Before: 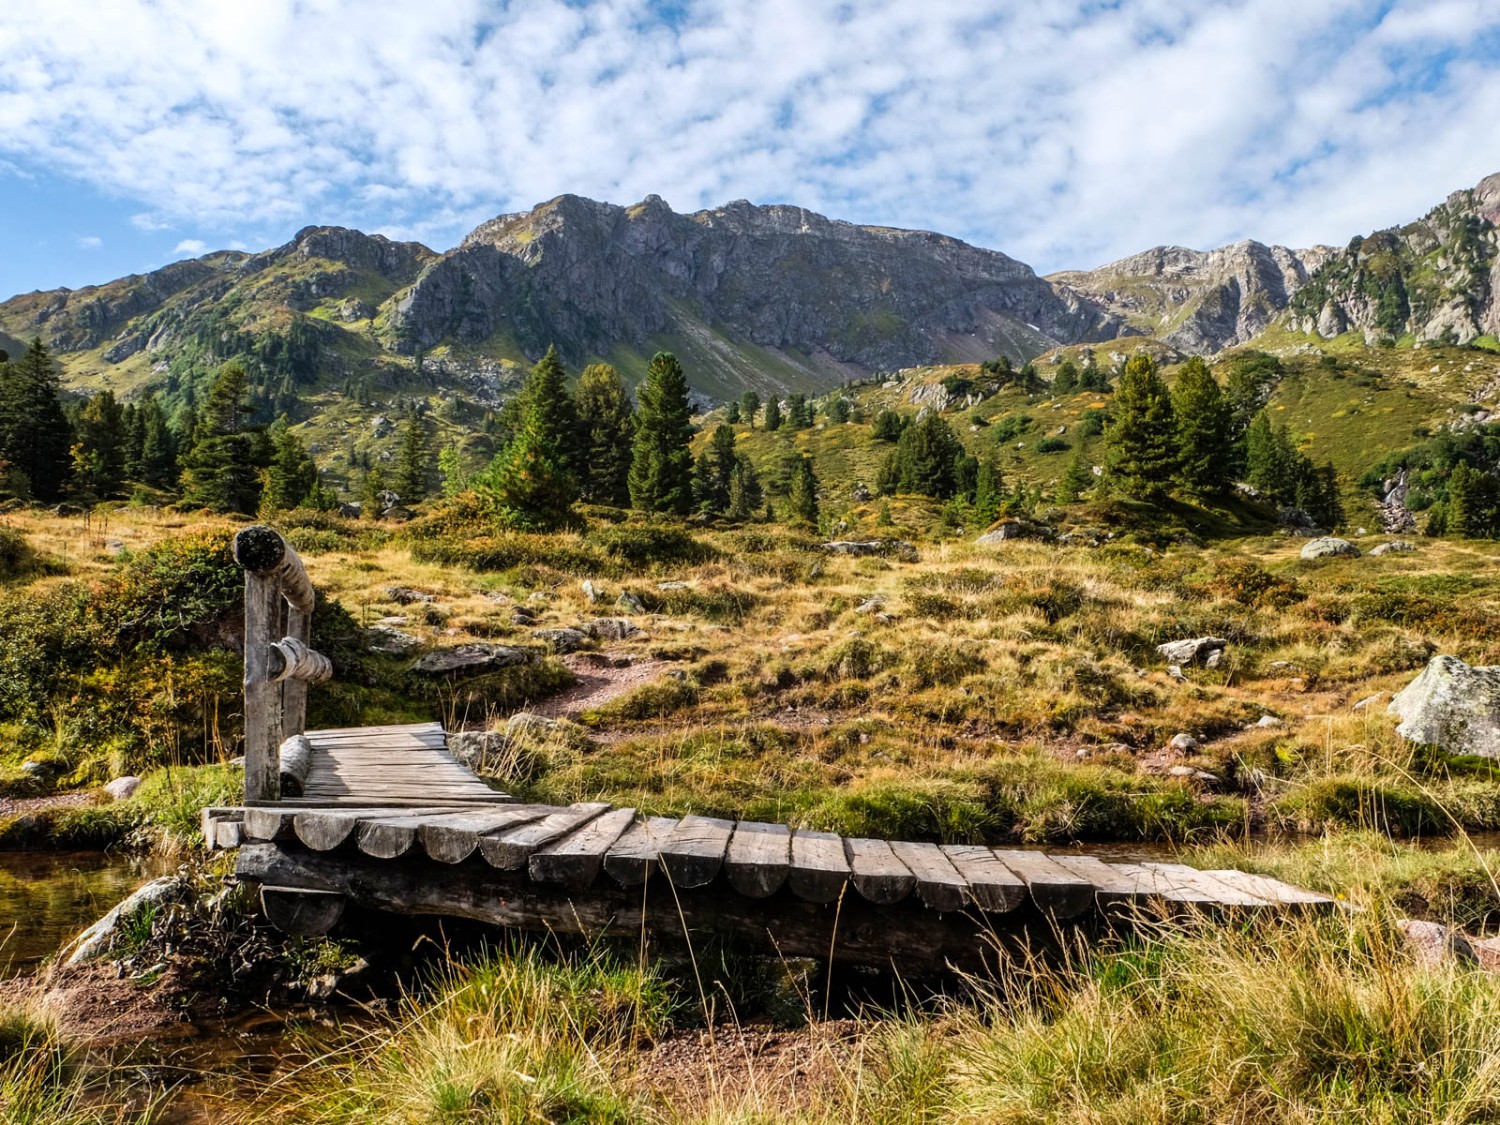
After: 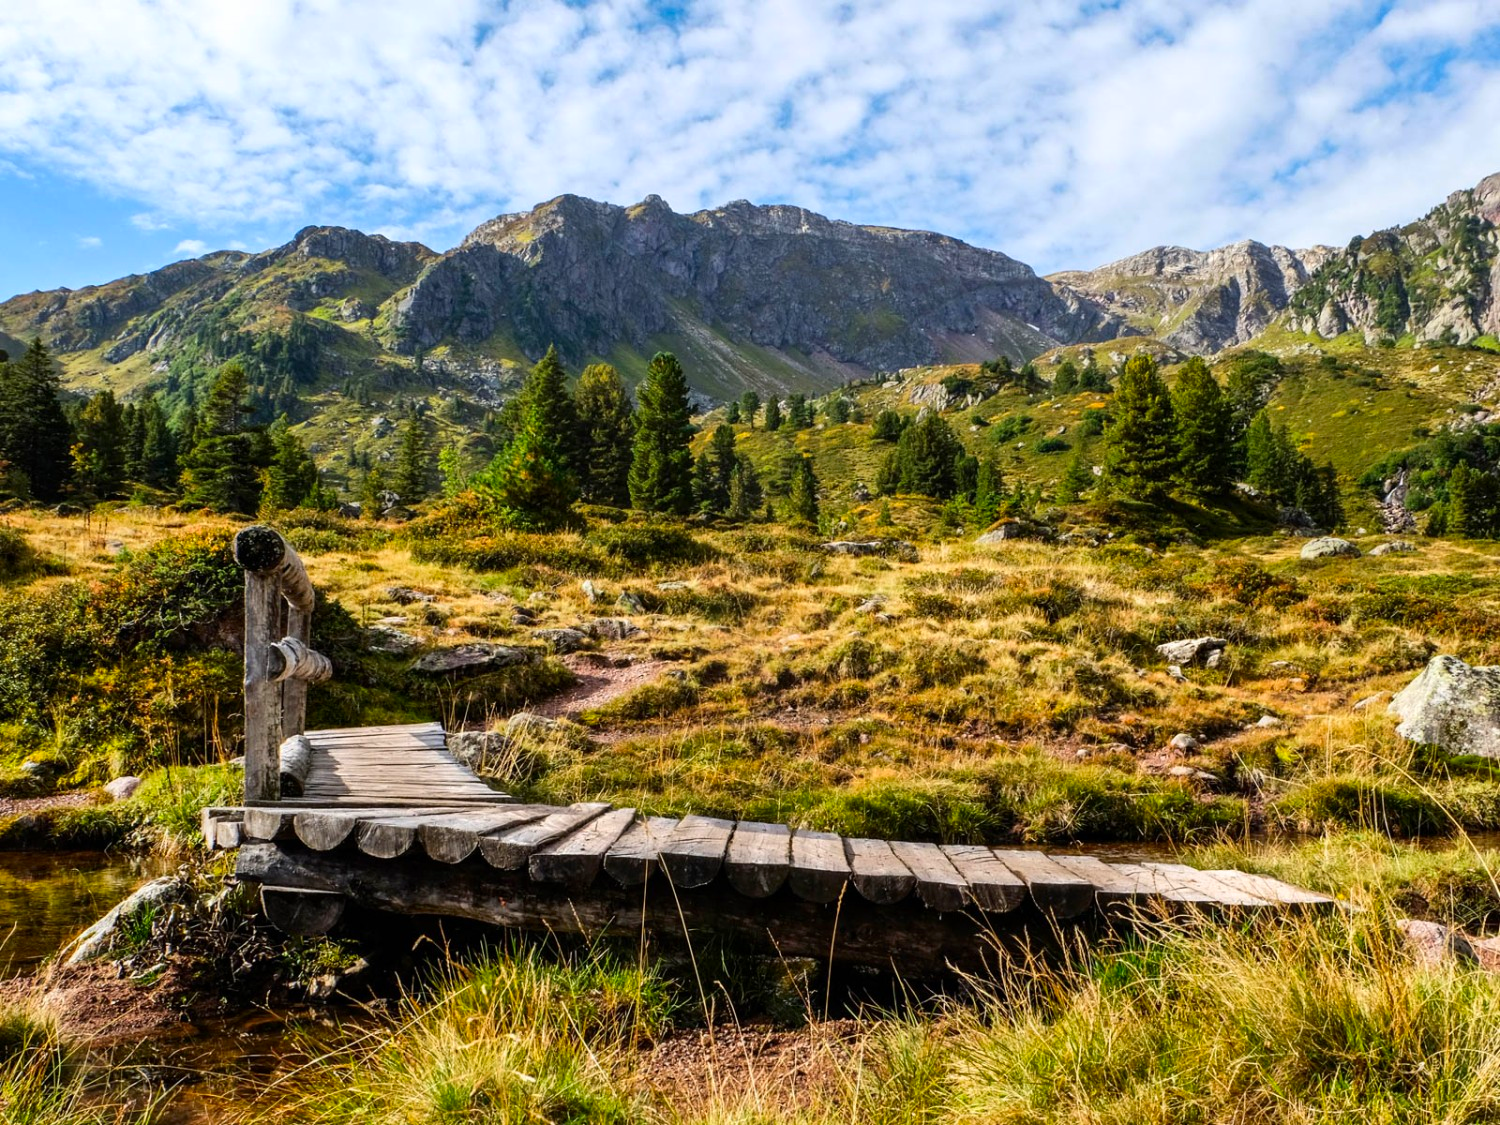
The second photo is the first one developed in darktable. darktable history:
tone equalizer: on, module defaults
contrast brightness saturation: contrast 0.09, saturation 0.28
